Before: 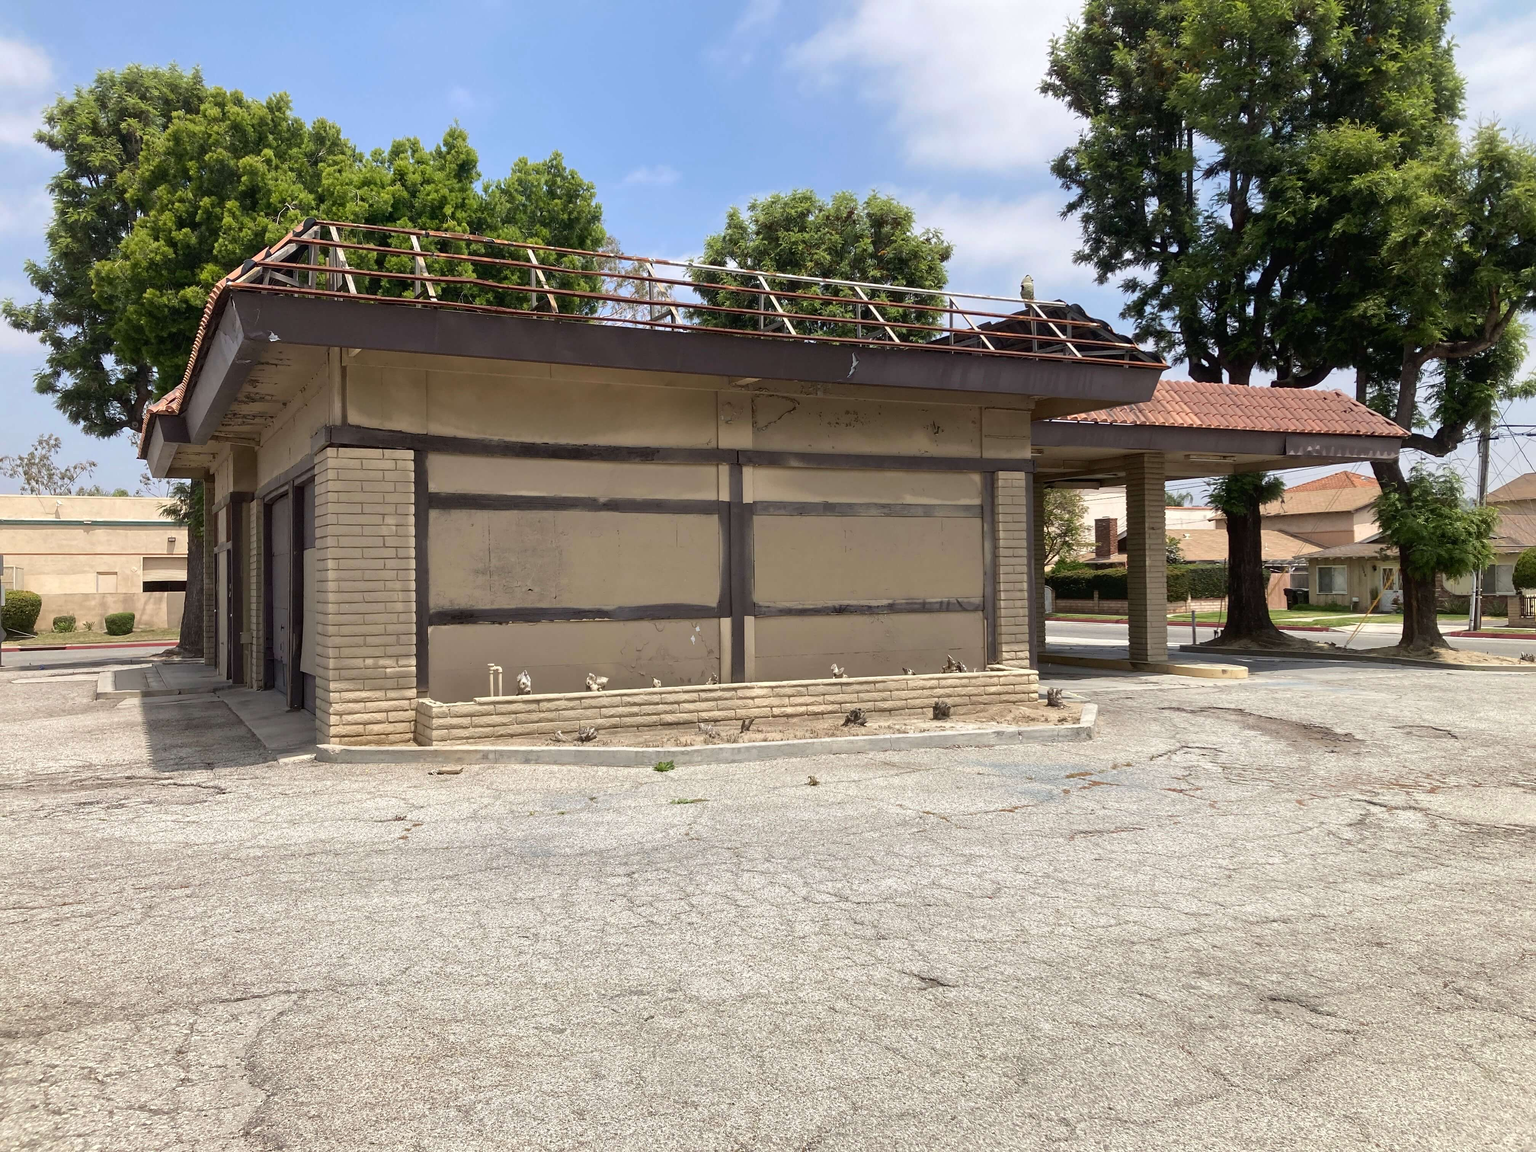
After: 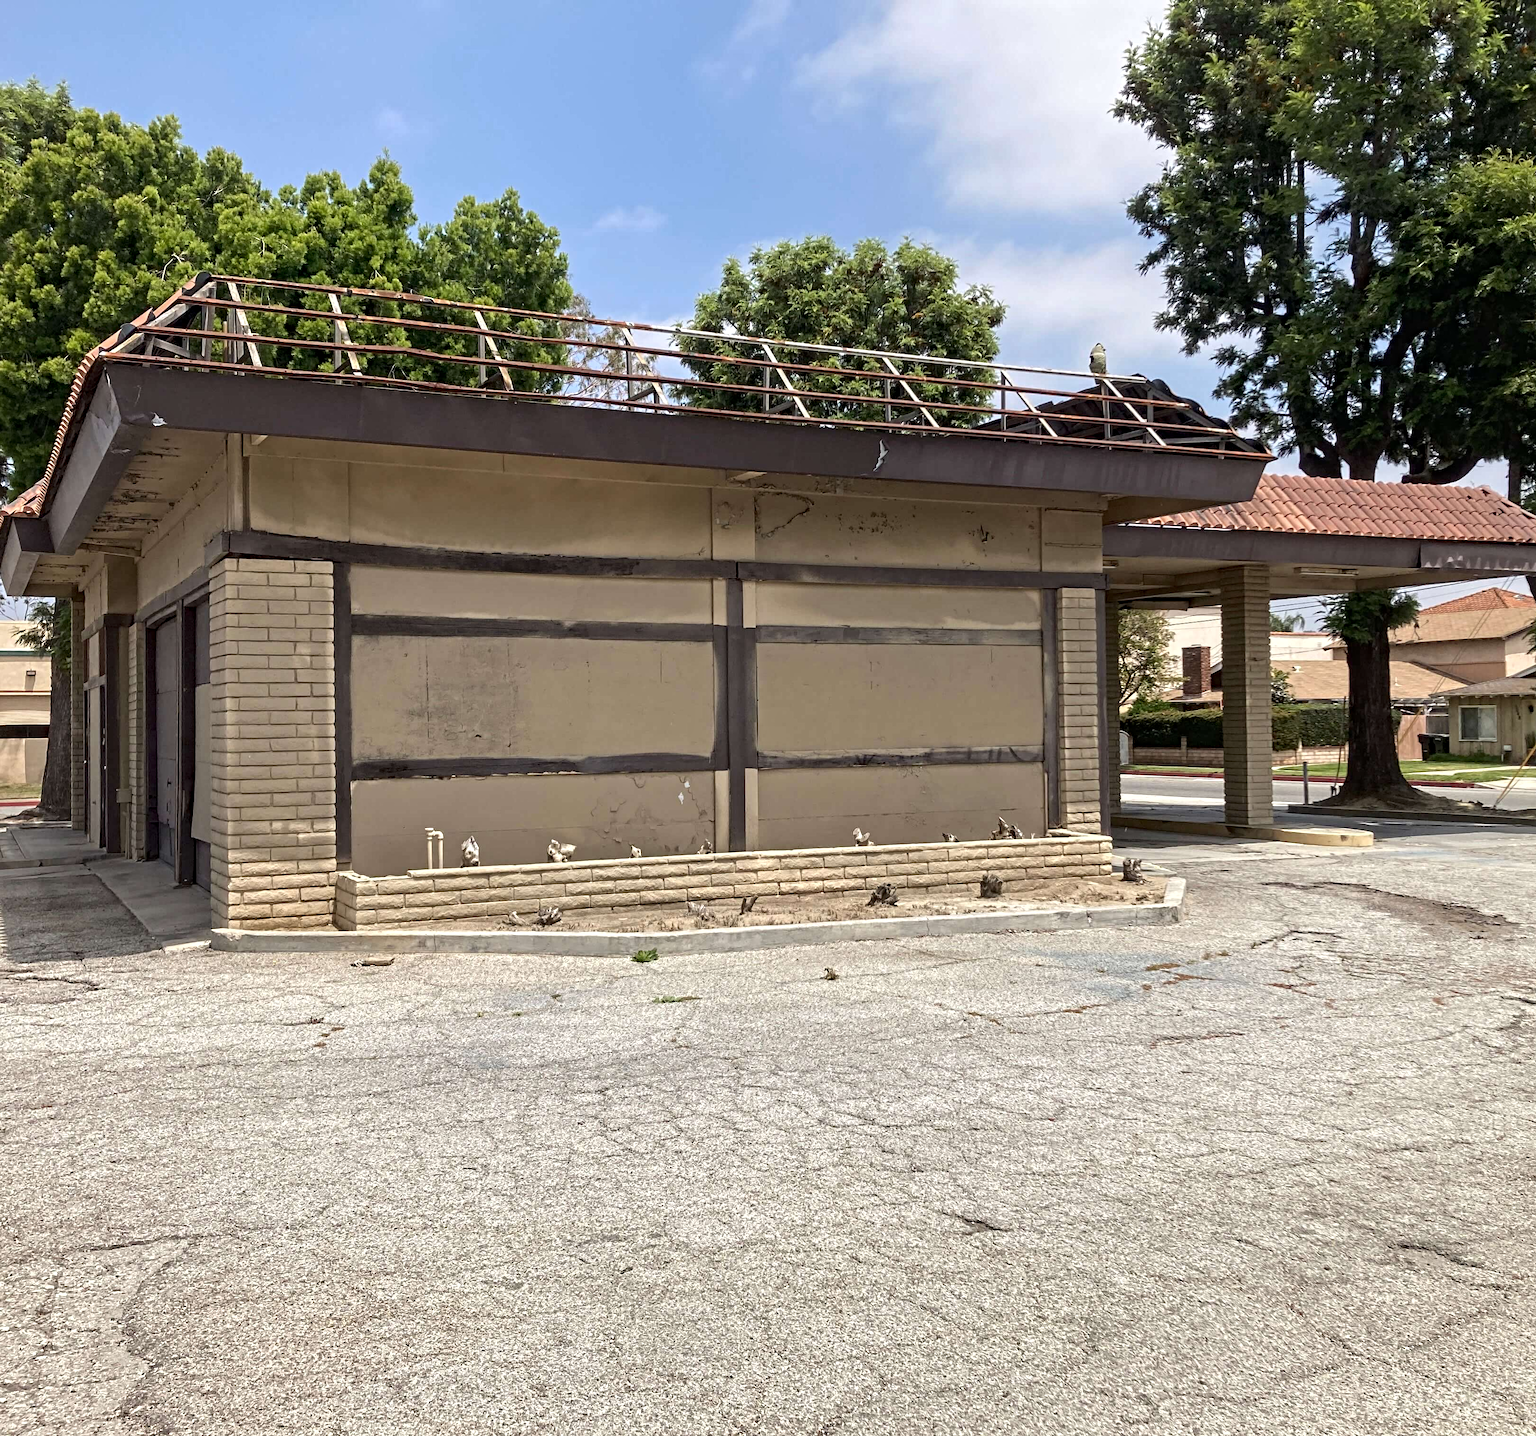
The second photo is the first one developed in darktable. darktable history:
crop and rotate: left 9.597%, right 10.195%
contrast equalizer: y [[0.5, 0.501, 0.525, 0.597, 0.58, 0.514], [0.5 ×6], [0.5 ×6], [0 ×6], [0 ×6]]
